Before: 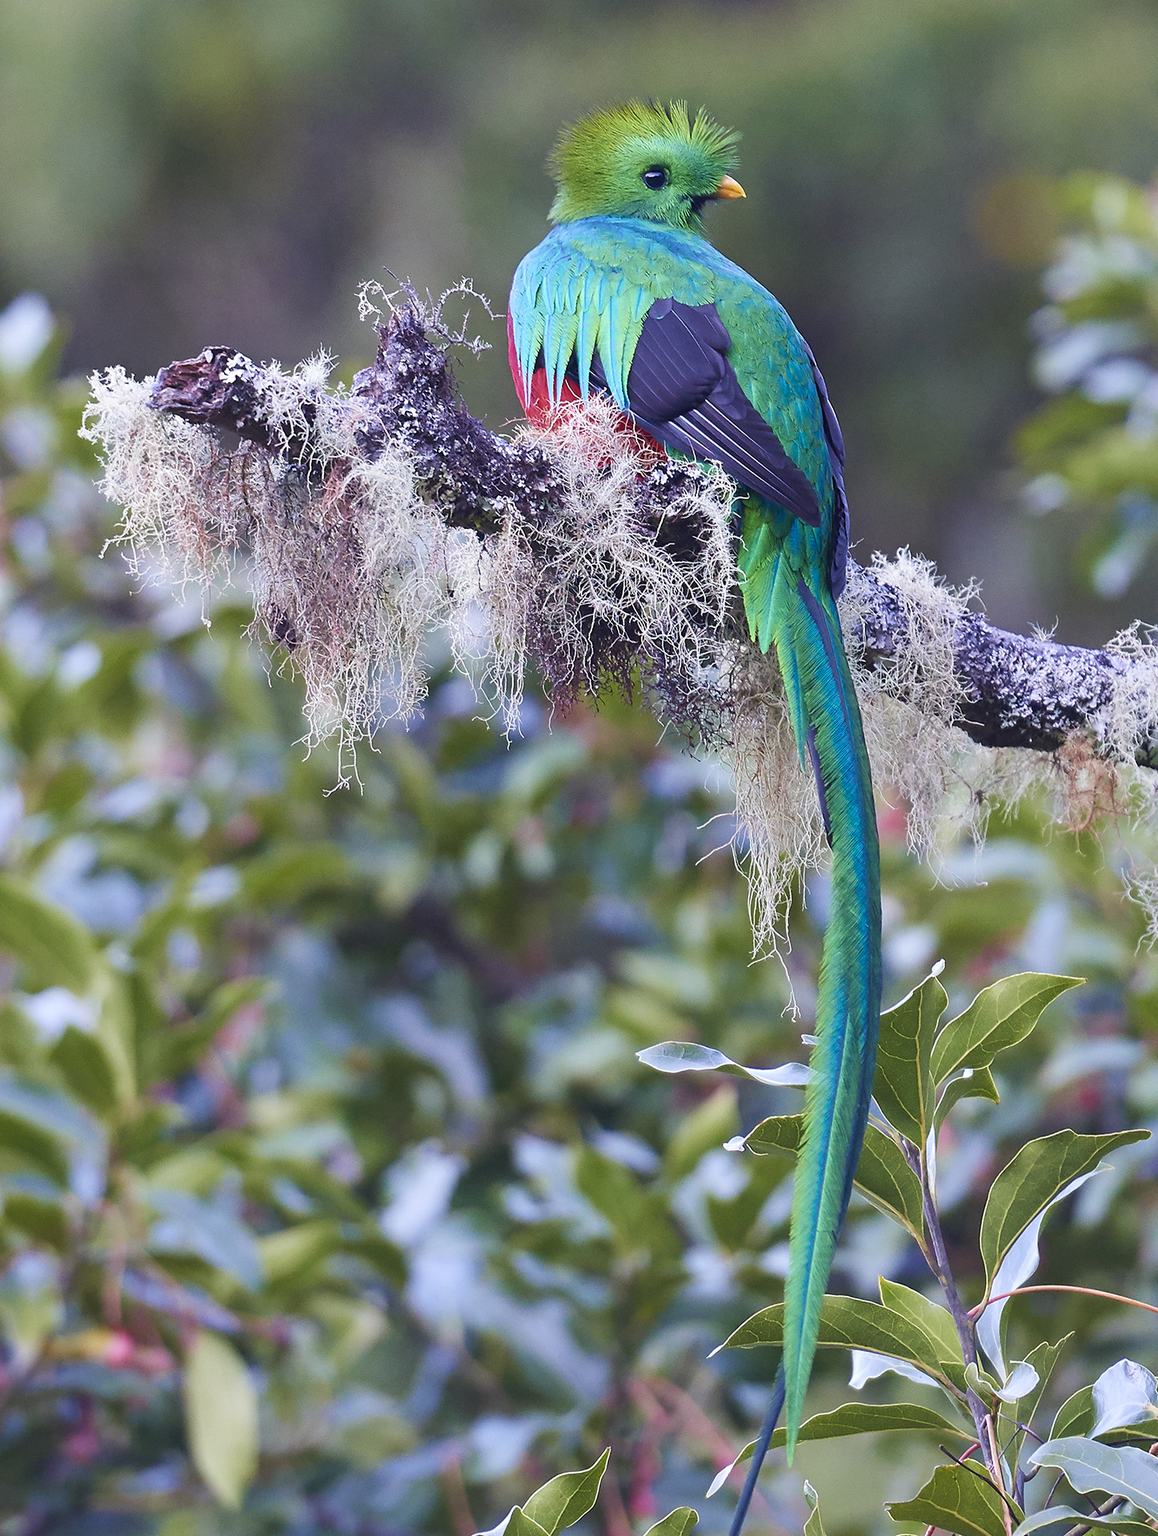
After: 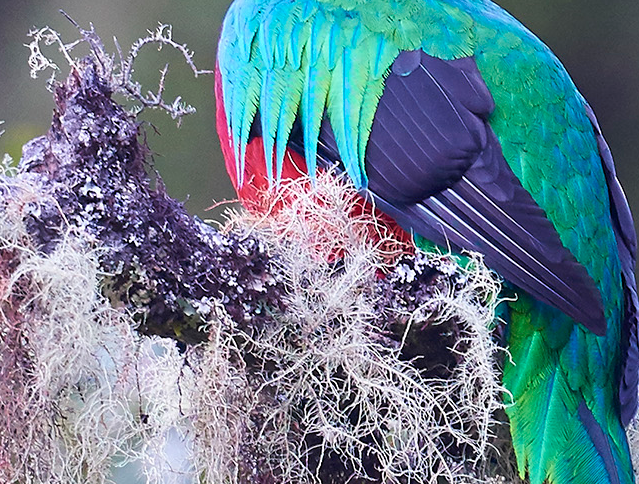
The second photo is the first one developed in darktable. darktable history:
crop: left 28.974%, top 16.829%, right 26.828%, bottom 57.921%
